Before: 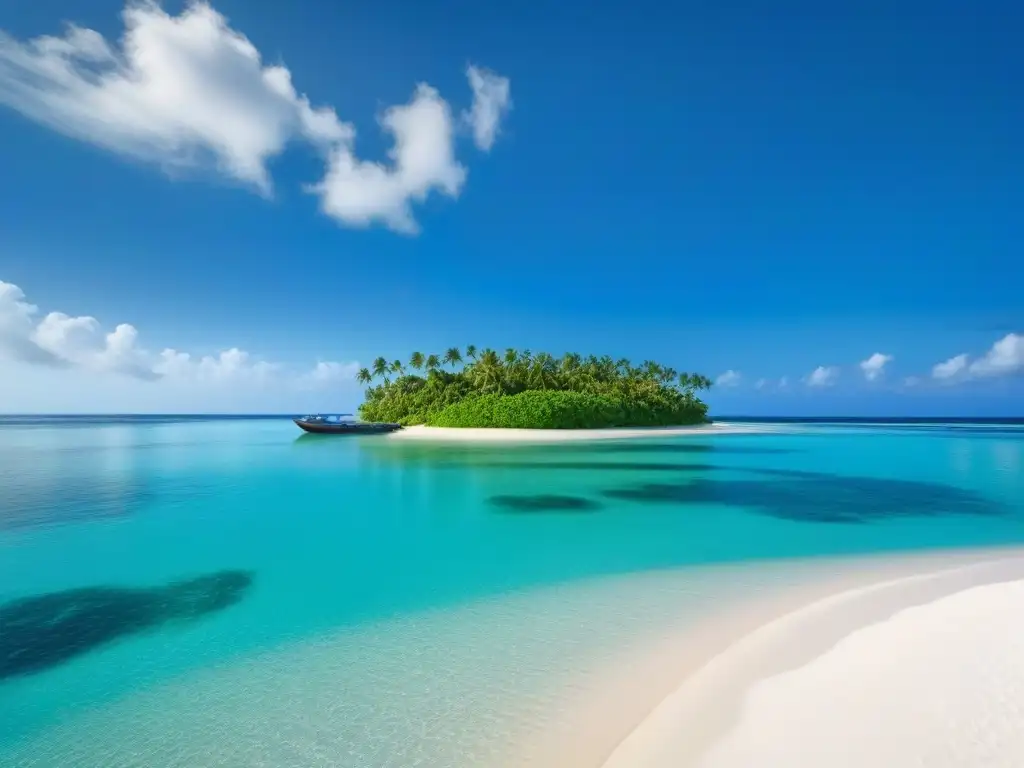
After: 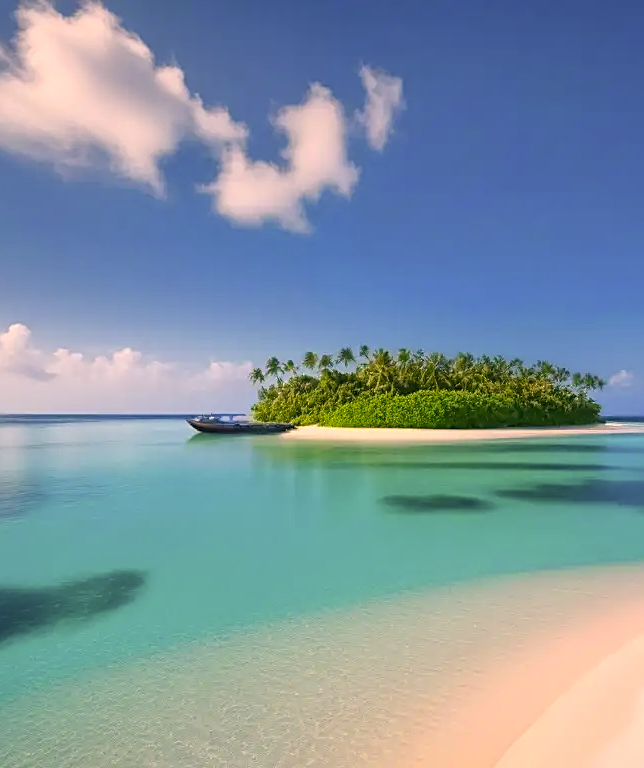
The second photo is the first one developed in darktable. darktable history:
sharpen: on, module defaults
crop: left 10.536%, right 26.53%
color correction: highlights a* 17.8, highlights b* 18.49
